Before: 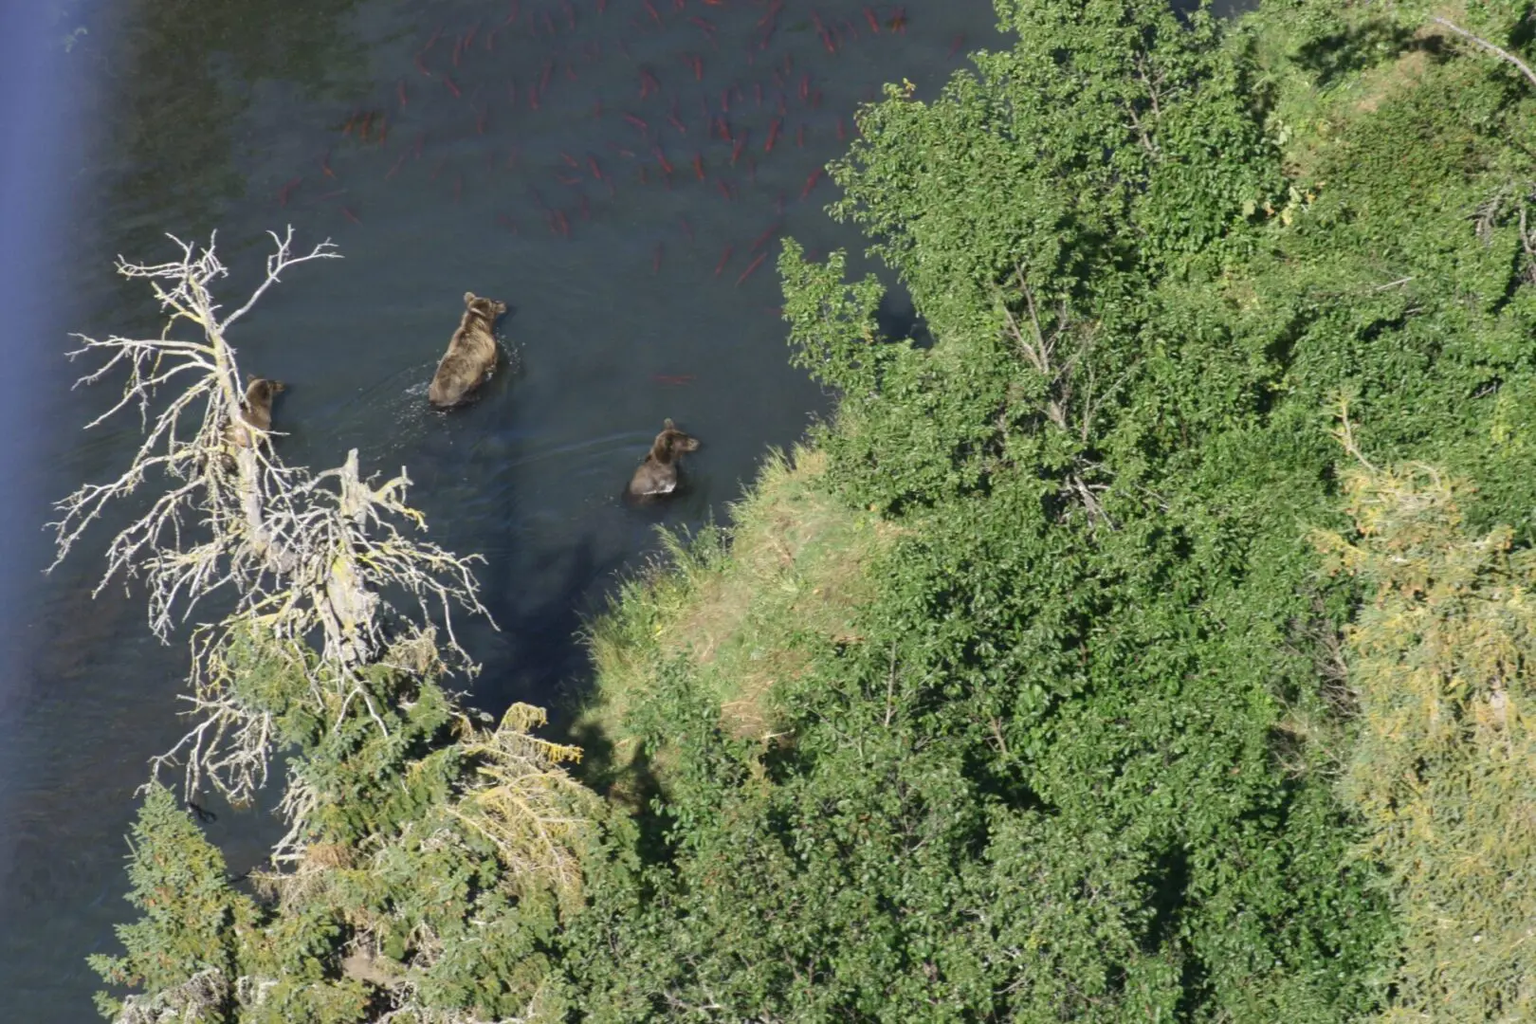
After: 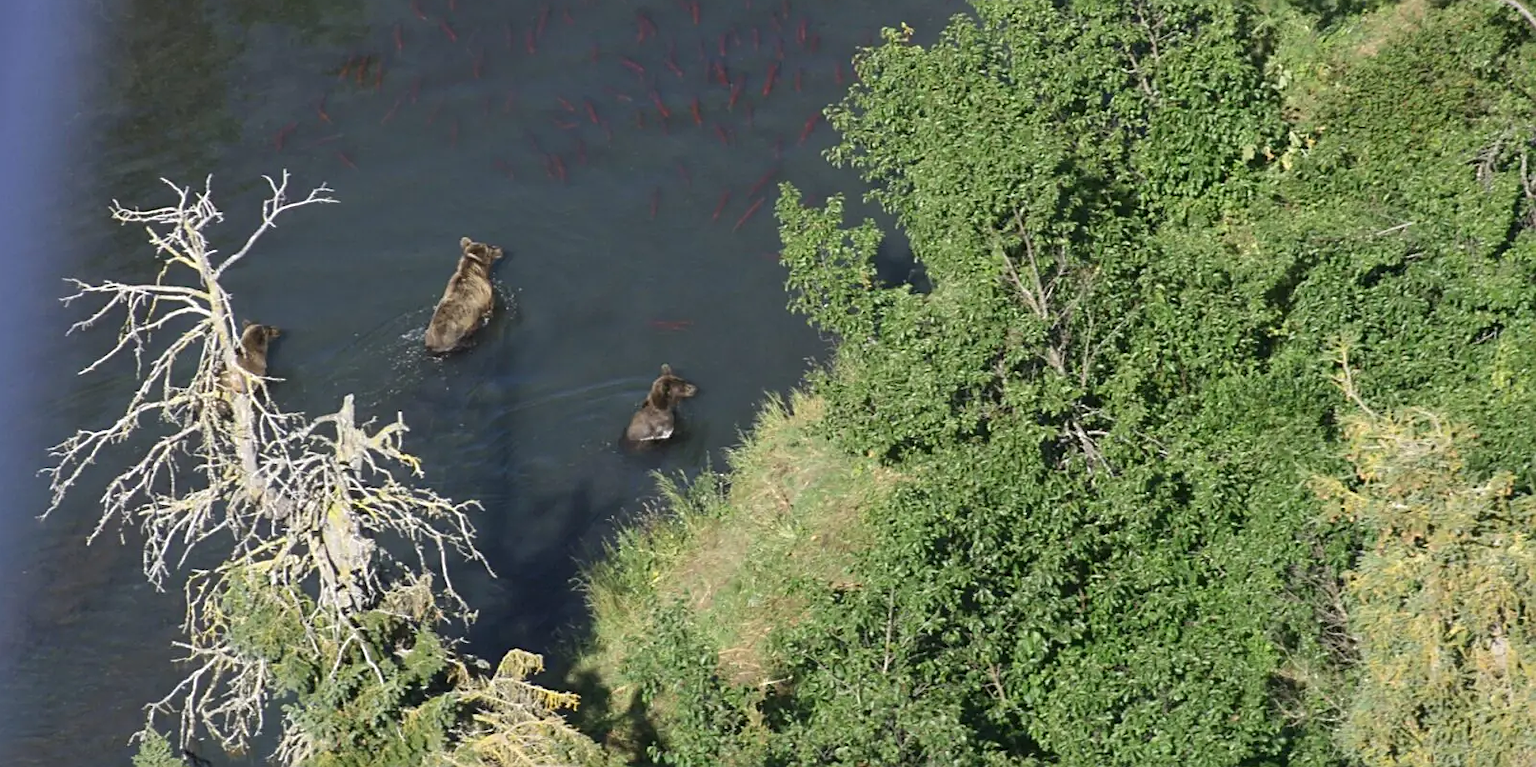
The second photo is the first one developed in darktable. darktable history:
crop: left 0.387%, top 5.469%, bottom 19.809%
sharpen: on, module defaults
